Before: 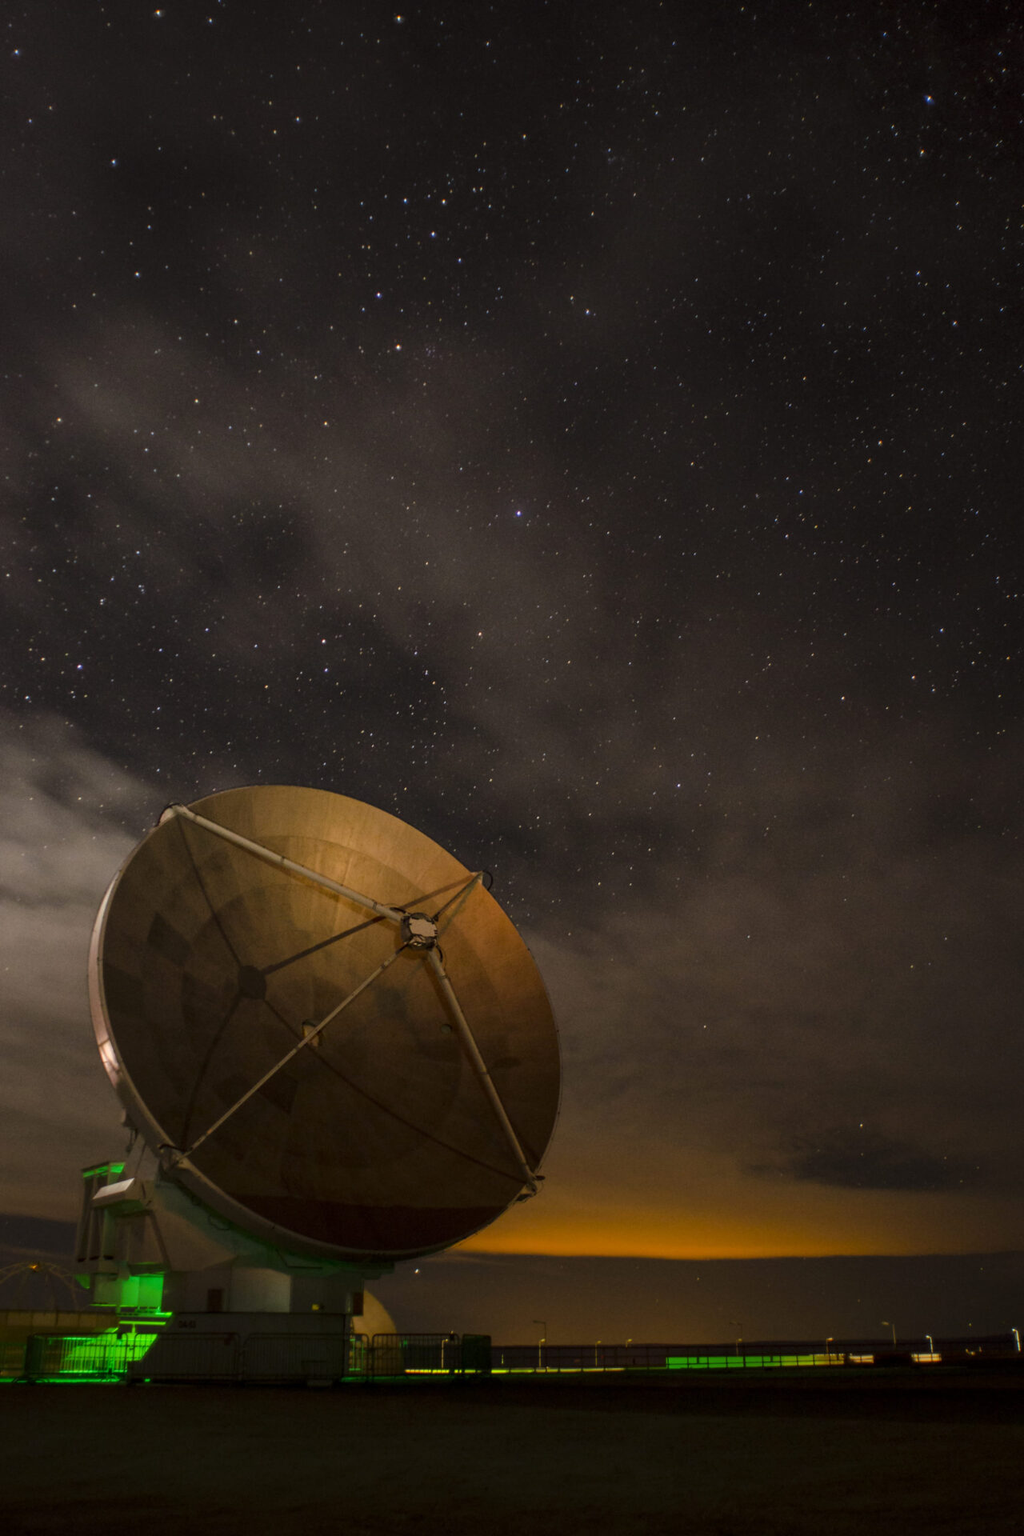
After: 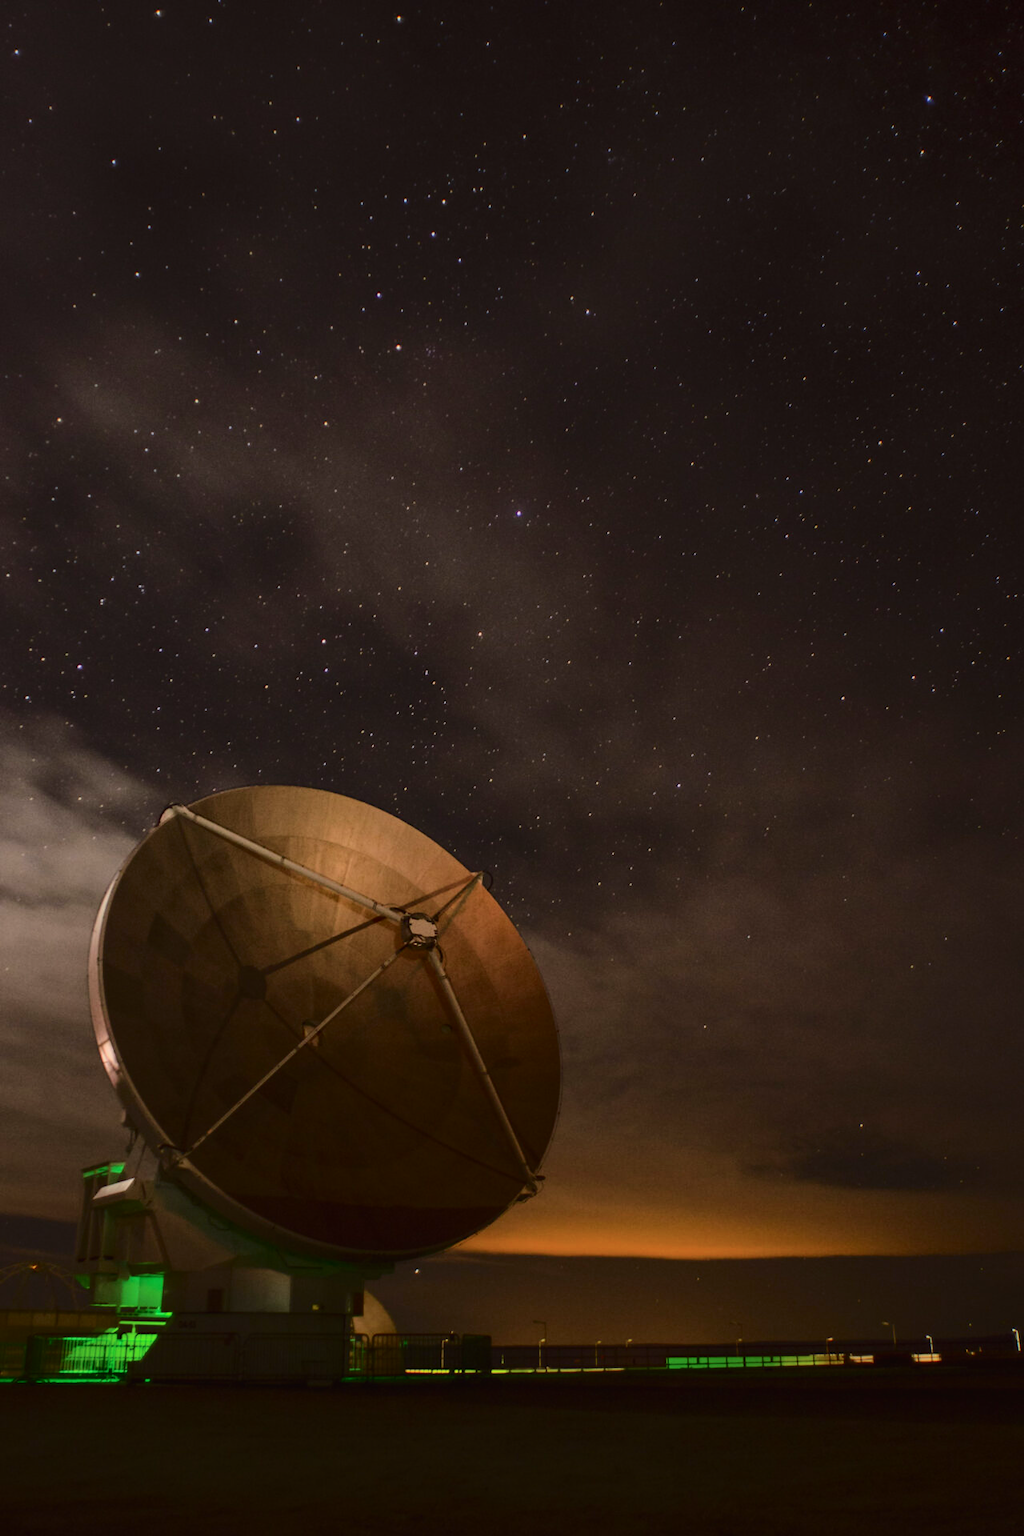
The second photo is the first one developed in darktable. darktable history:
tone curve: curves: ch0 [(0, 0.019) (0.204, 0.162) (0.491, 0.519) (0.748, 0.765) (1, 0.919)]; ch1 [(0, 0) (0.179, 0.173) (0.322, 0.32) (0.442, 0.447) (0.496, 0.504) (0.566, 0.585) (0.761, 0.803) (1, 1)]; ch2 [(0, 0) (0.434, 0.447) (0.483, 0.487) (0.555, 0.563) (0.697, 0.68) (1, 1)], color space Lab, independent channels, preserve colors none
